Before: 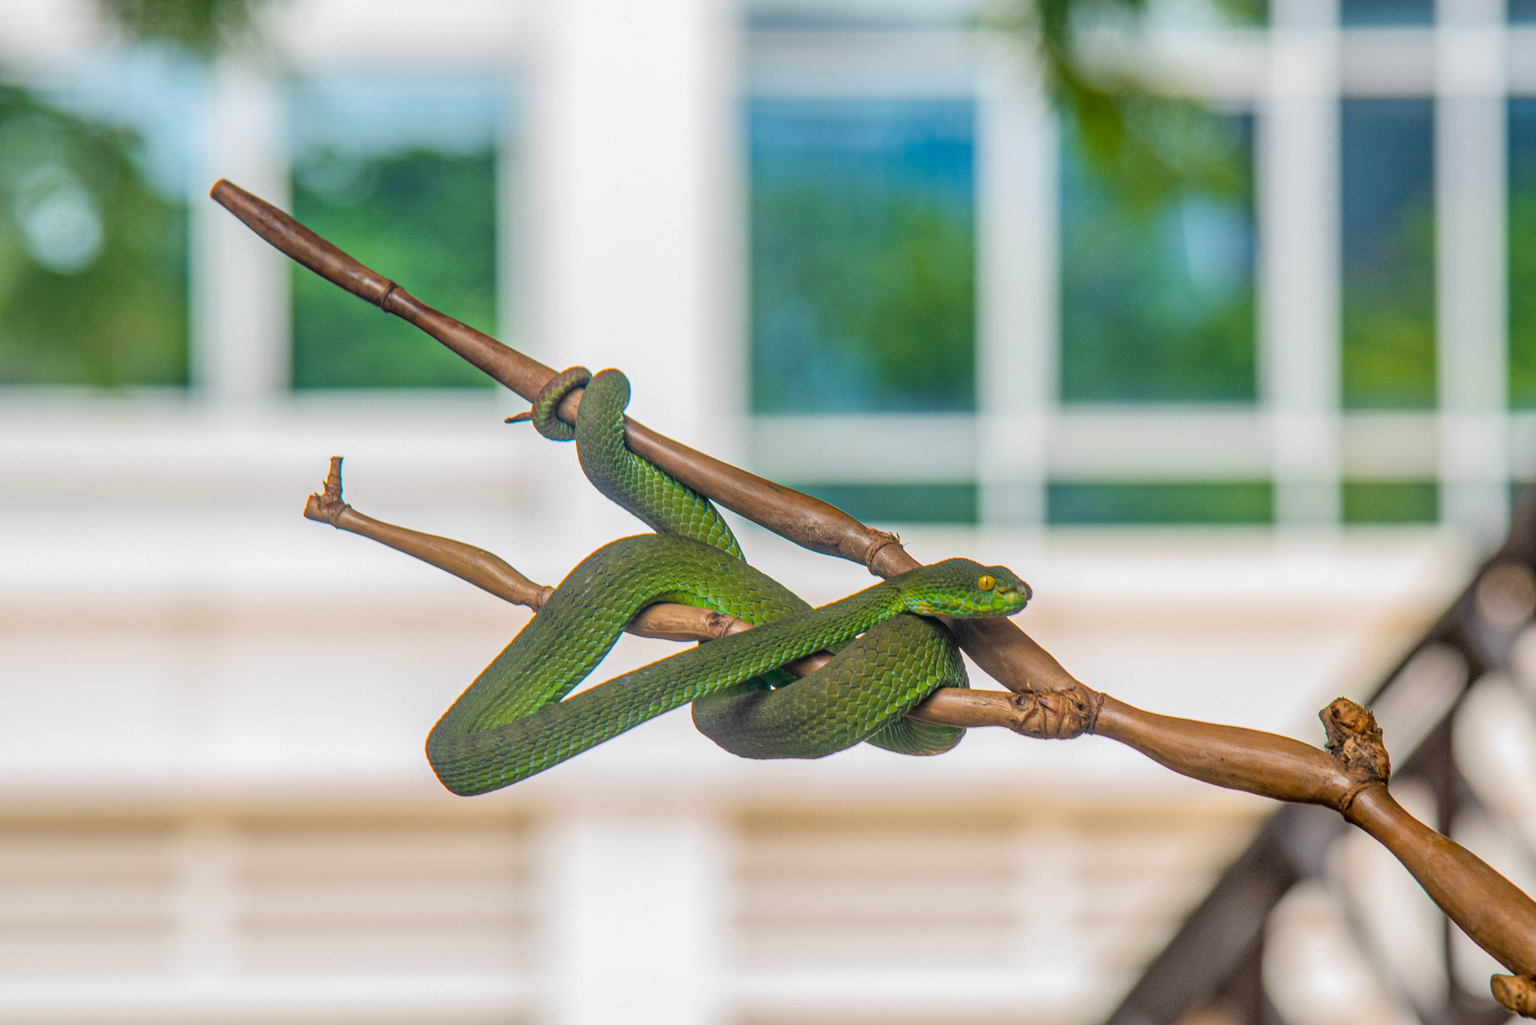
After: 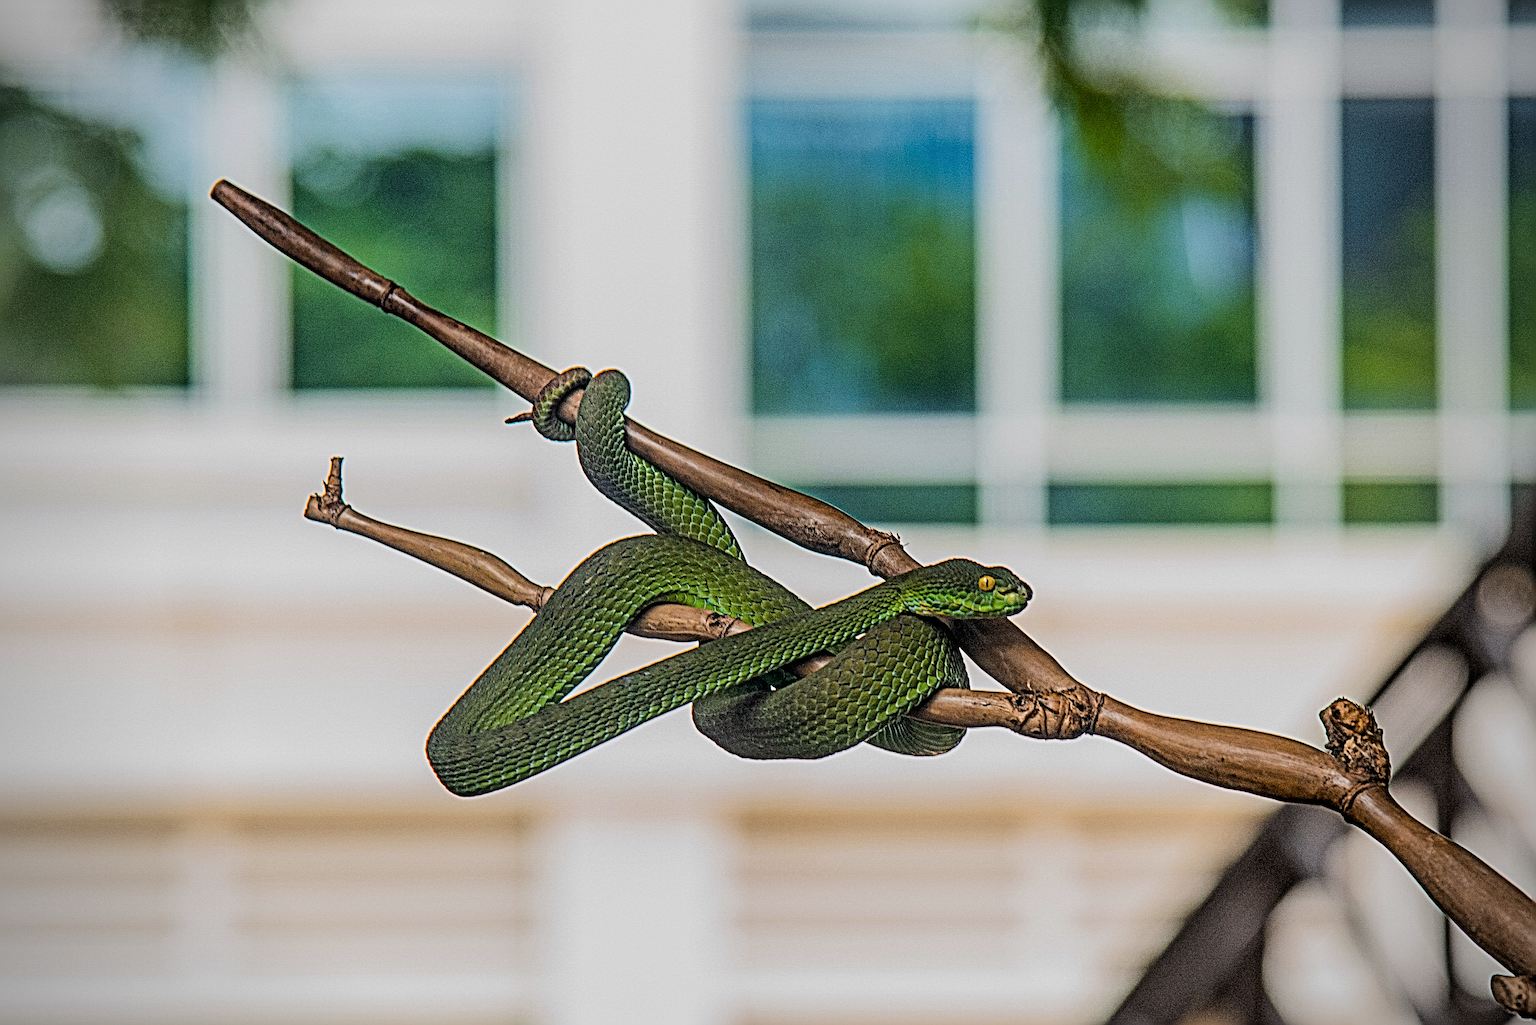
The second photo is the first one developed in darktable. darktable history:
vignetting: on, module defaults
filmic rgb: black relative exposure -5.05 EV, white relative exposure 3.99 EV, hardness 2.91, contrast 1.297, highlights saturation mix -31.11%
sharpen: radius 6.274, amount 1.808, threshold 0.005
tone equalizer: -8 EV 0.257 EV, -7 EV 0.383 EV, -6 EV 0.445 EV, -5 EV 0.235 EV, -3 EV -0.261 EV, -2 EV -0.408 EV, -1 EV -0.418 EV, +0 EV -0.229 EV
